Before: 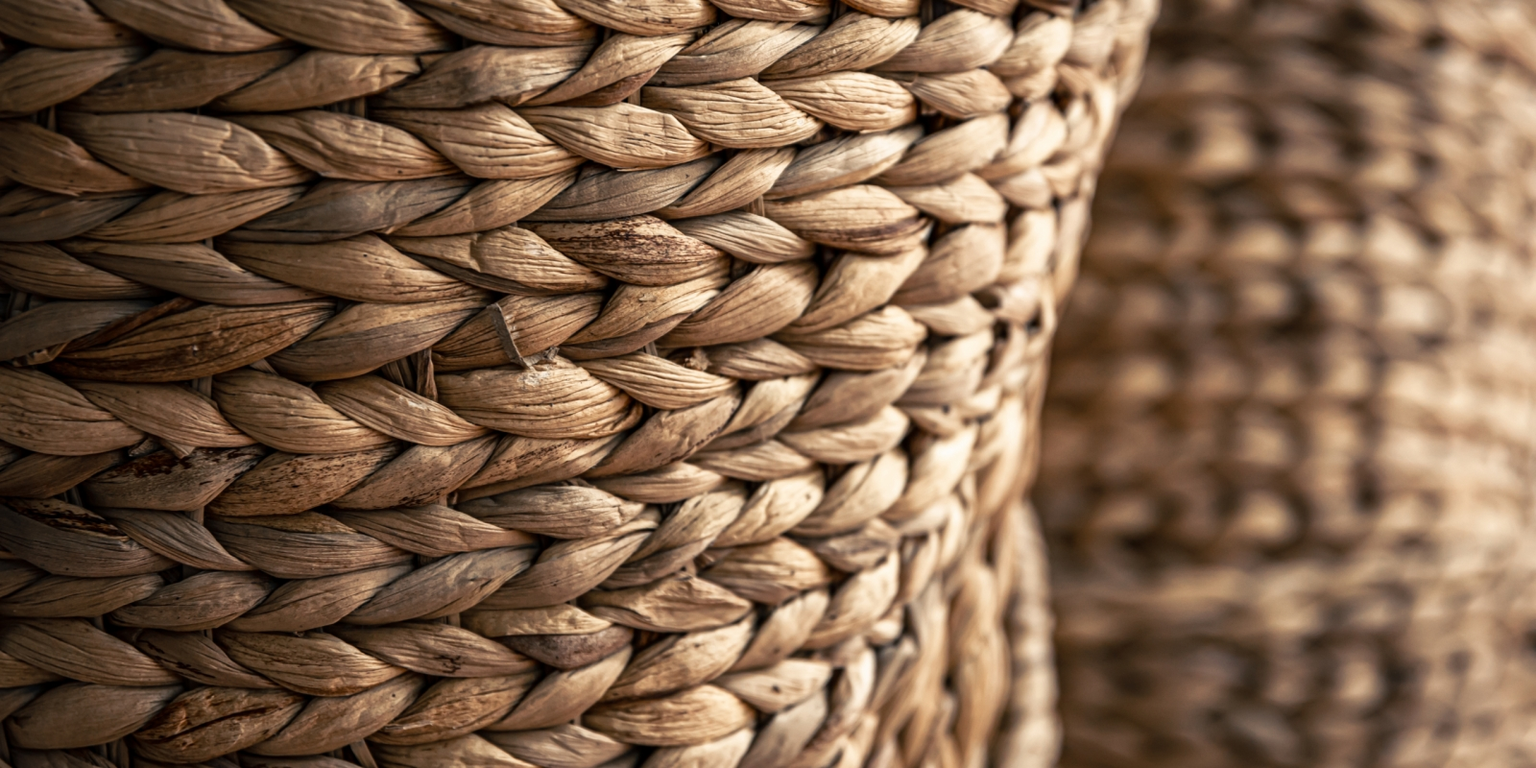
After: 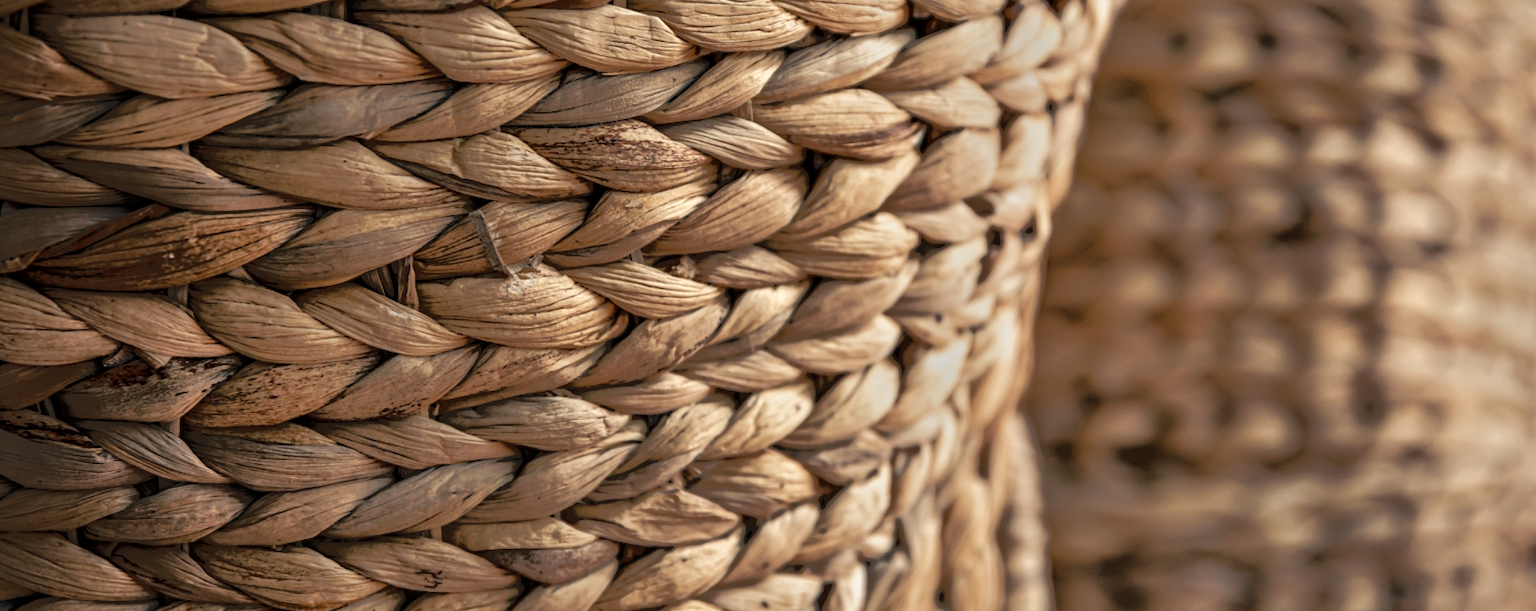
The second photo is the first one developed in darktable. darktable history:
crop and rotate: left 1.882%, top 12.804%, right 0.256%, bottom 9.251%
tone equalizer: -7 EV -0.661 EV, -6 EV 0.994 EV, -5 EV -0.47 EV, -4 EV 0.416 EV, -3 EV 0.418 EV, -2 EV 0.16 EV, -1 EV -0.145 EV, +0 EV -0.393 EV
shadows and highlights: shadows 40.29, highlights -59.87, highlights color adjustment 42.78%
